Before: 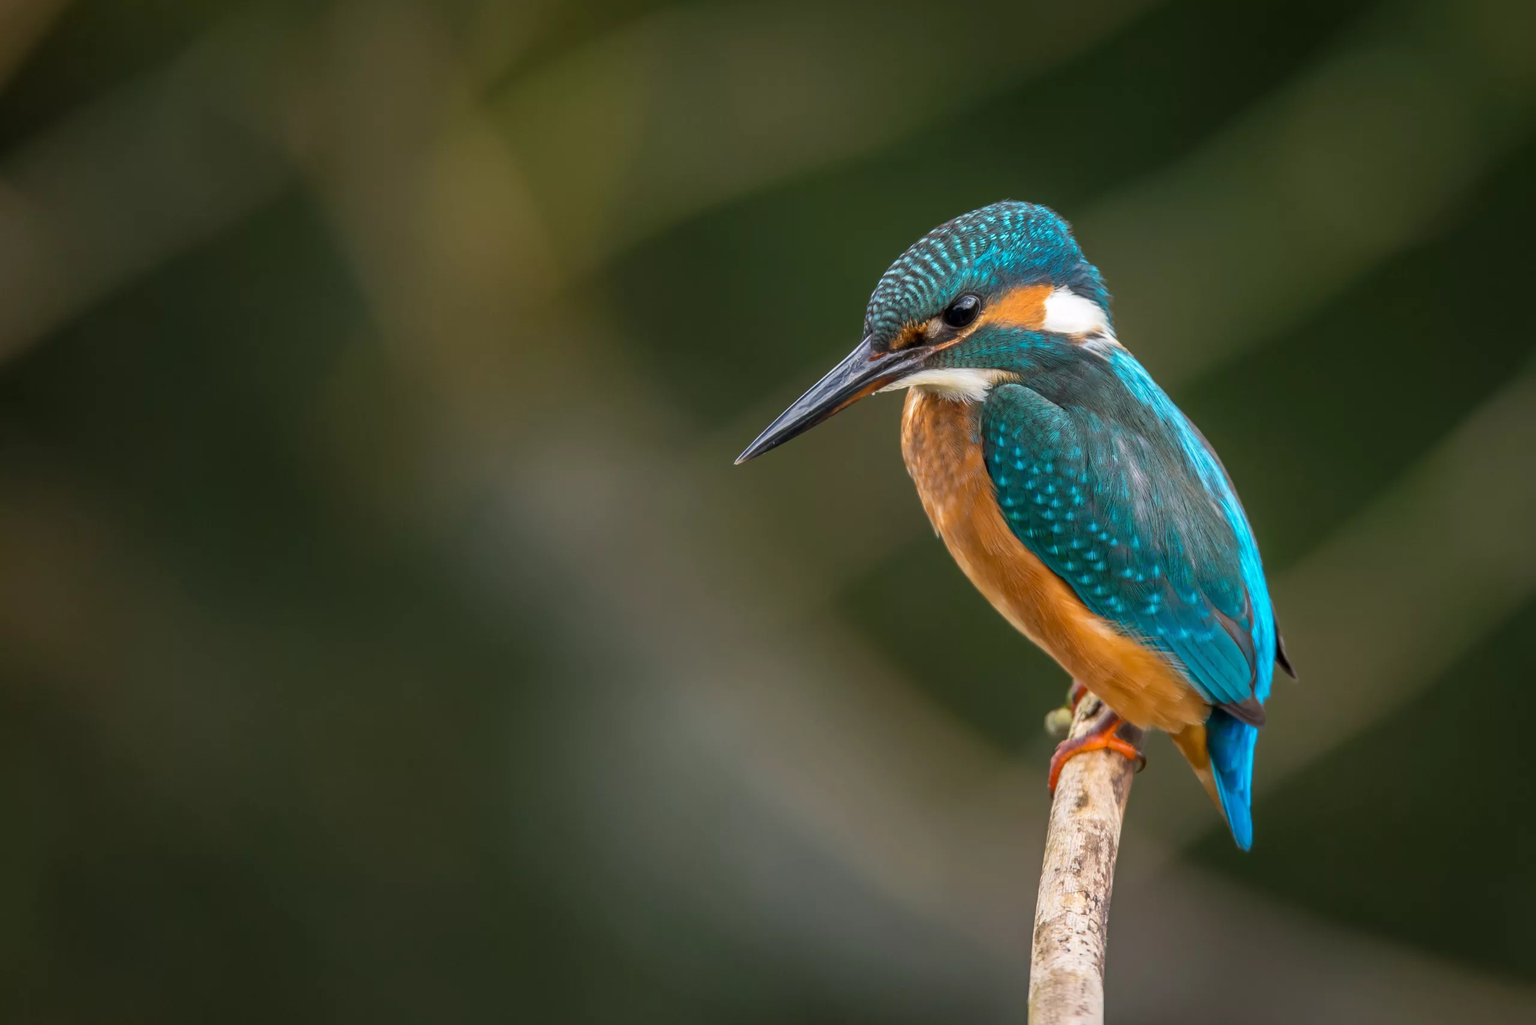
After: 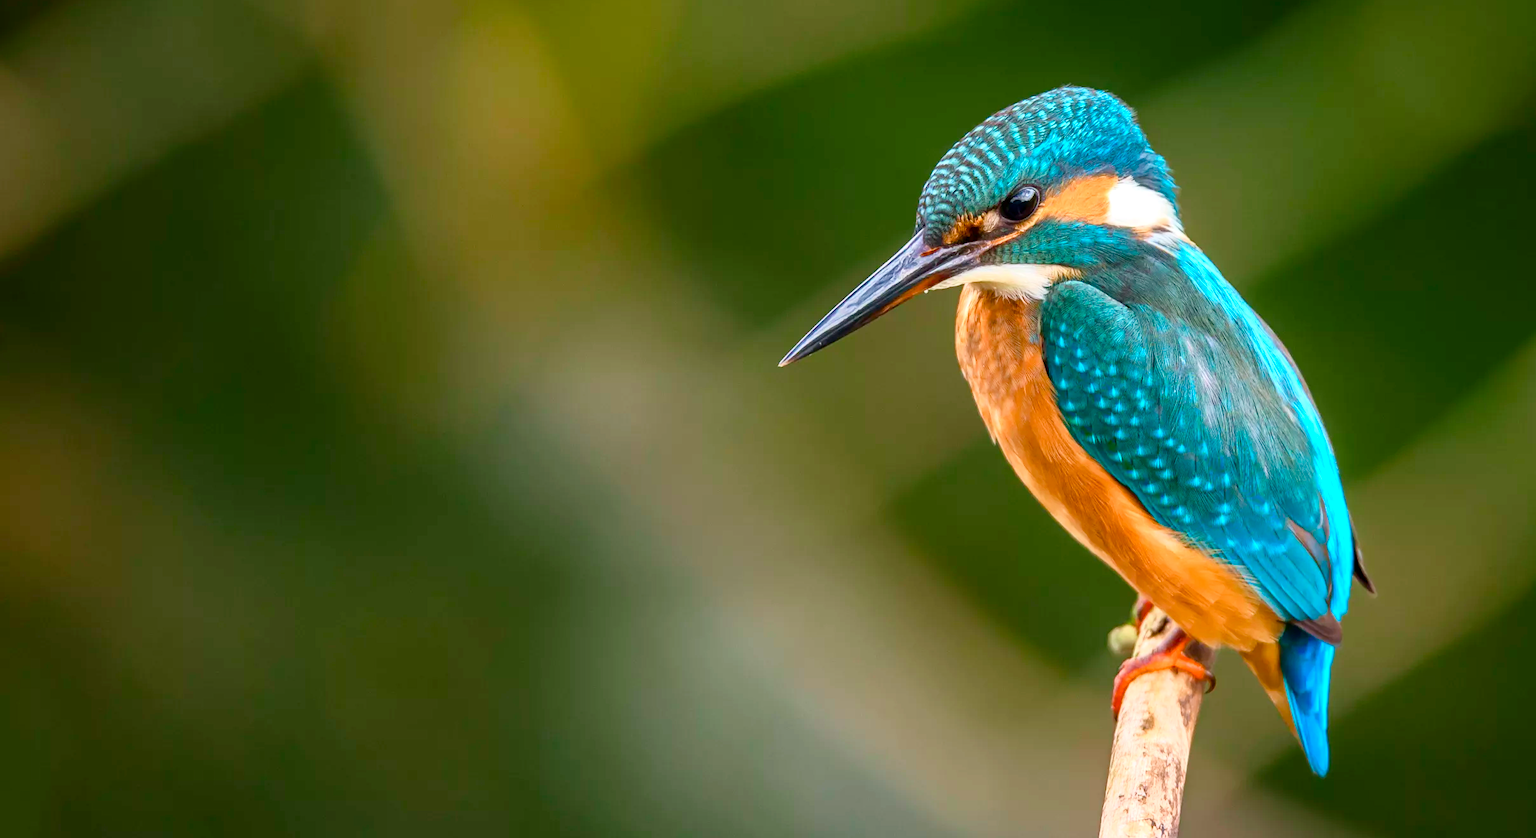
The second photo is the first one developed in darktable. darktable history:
color balance rgb: perceptual saturation grading › global saturation 20%, perceptual saturation grading › highlights -50%, perceptual saturation grading › shadows 30%, perceptual brilliance grading › global brilliance 10%, perceptual brilliance grading › shadows 15%
crop and rotate: angle 0.03°, top 11.643%, right 5.651%, bottom 11.189%
sharpen: amount 0.2
tone curve: curves: ch0 [(0, 0) (0.091, 0.075) (0.409, 0.457) (0.733, 0.82) (0.844, 0.908) (0.909, 0.942) (1, 0.973)]; ch1 [(0, 0) (0.437, 0.404) (0.5, 0.5) (0.529, 0.556) (0.58, 0.606) (0.616, 0.654) (1, 1)]; ch2 [(0, 0) (0.442, 0.415) (0.5, 0.5) (0.535, 0.557) (0.585, 0.62) (1, 1)], color space Lab, independent channels, preserve colors none
